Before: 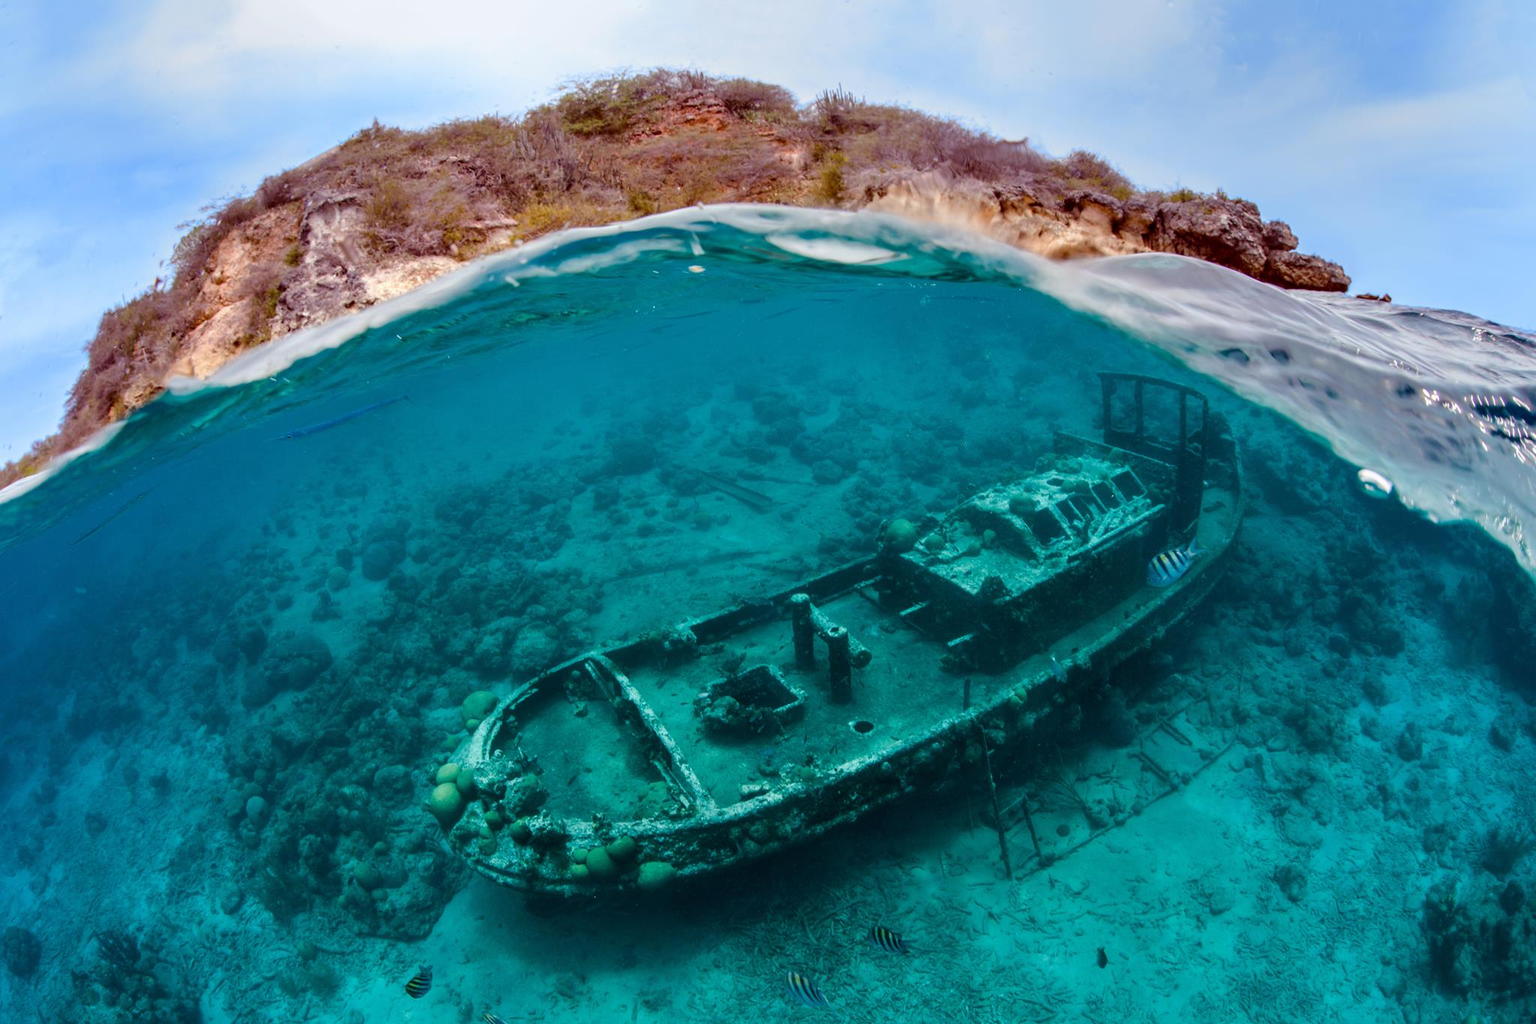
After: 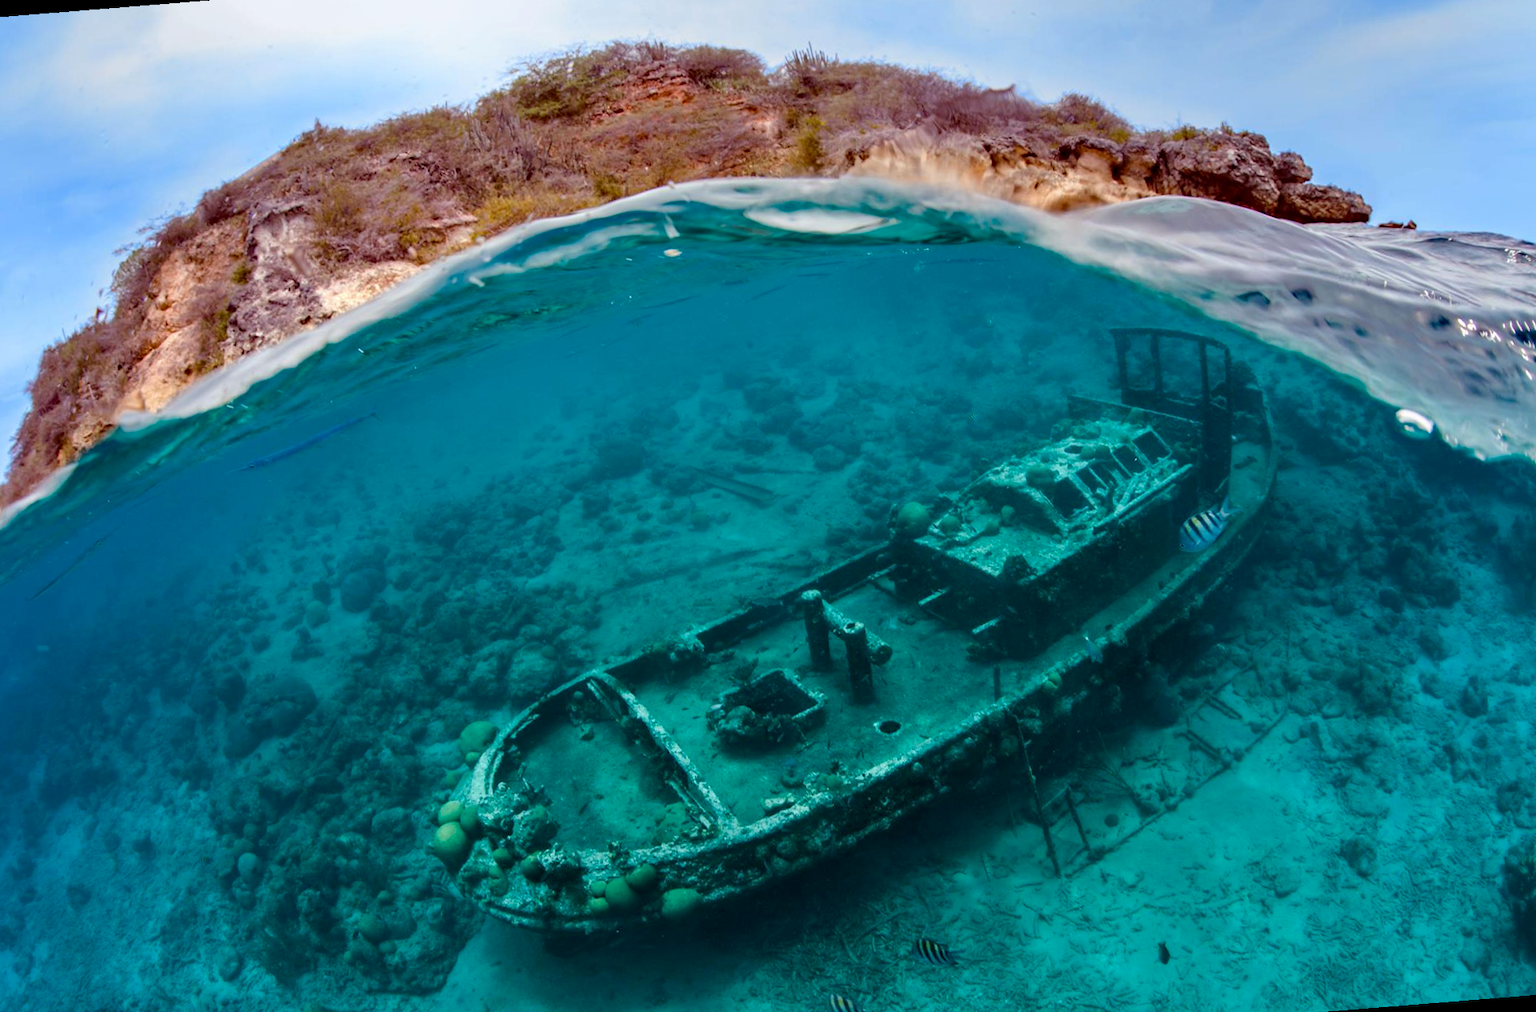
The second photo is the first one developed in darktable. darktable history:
rotate and perspective: rotation -4.57°, crop left 0.054, crop right 0.944, crop top 0.087, crop bottom 0.914
haze removal: adaptive false
